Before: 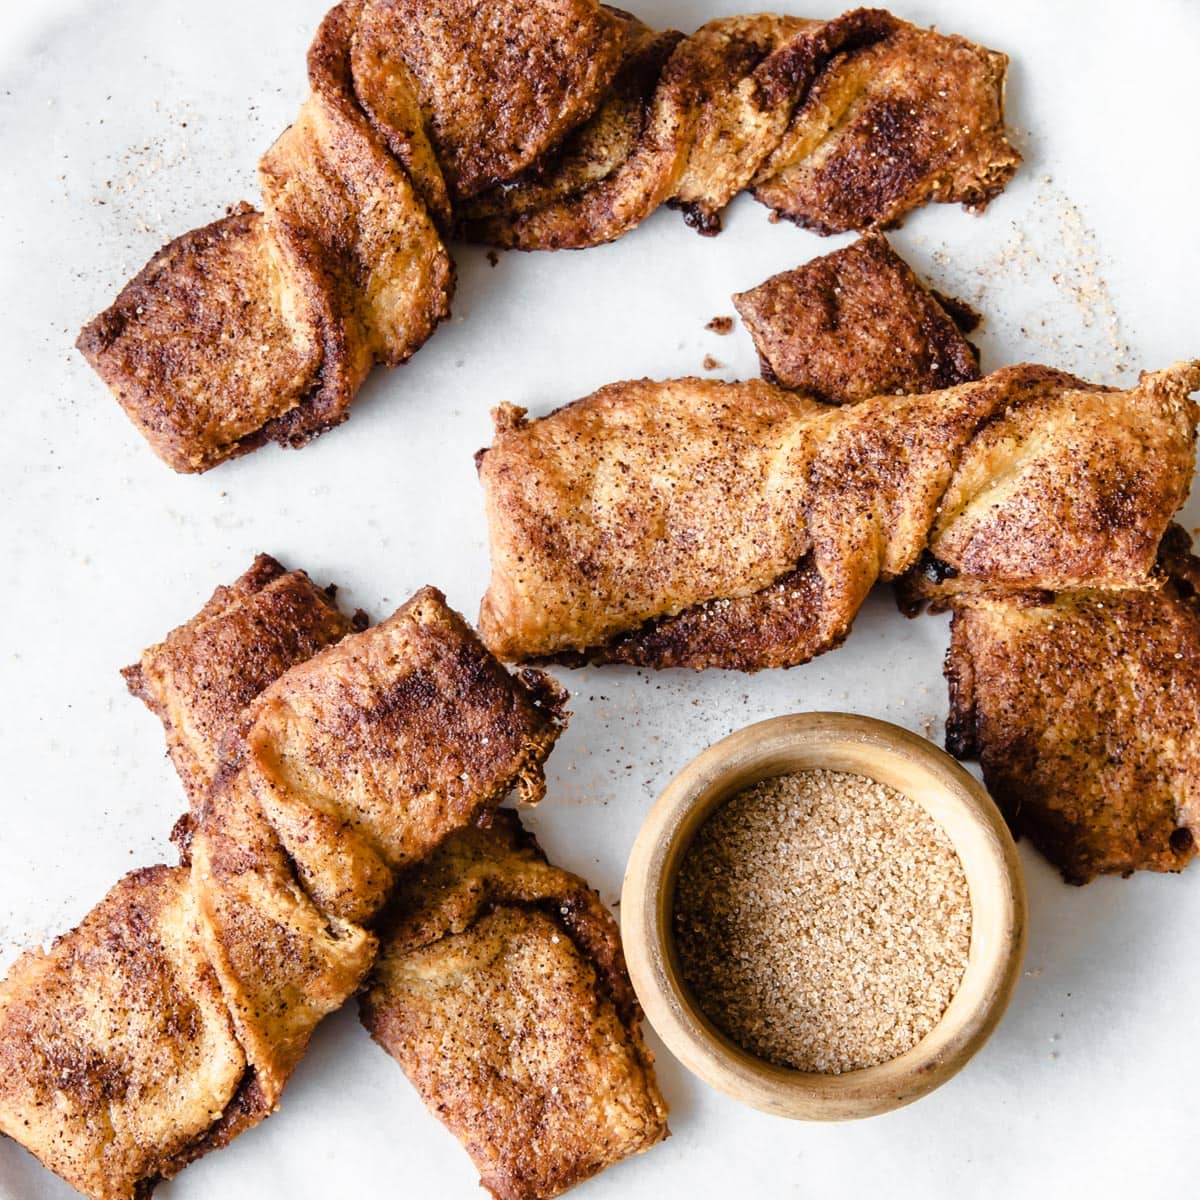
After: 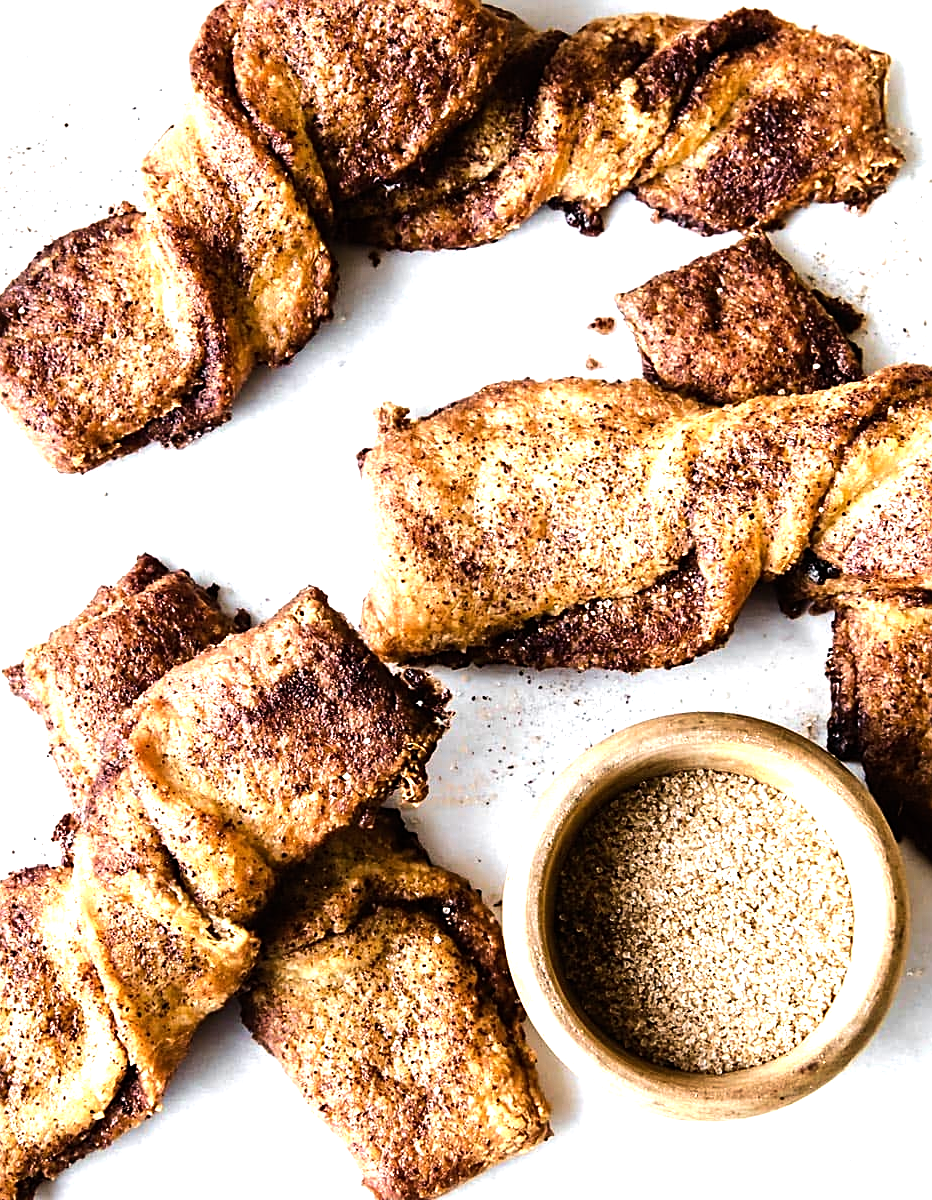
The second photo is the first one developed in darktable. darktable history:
crop: left 9.849%, right 12.468%
sharpen: on, module defaults
tone equalizer: -8 EV -1.04 EV, -7 EV -1.01 EV, -6 EV -0.834 EV, -5 EV -0.551 EV, -3 EV 0.601 EV, -2 EV 0.867 EV, -1 EV 0.994 EV, +0 EV 1.07 EV, edges refinement/feathering 500, mask exposure compensation -1.57 EV, preserve details no
velvia: on, module defaults
